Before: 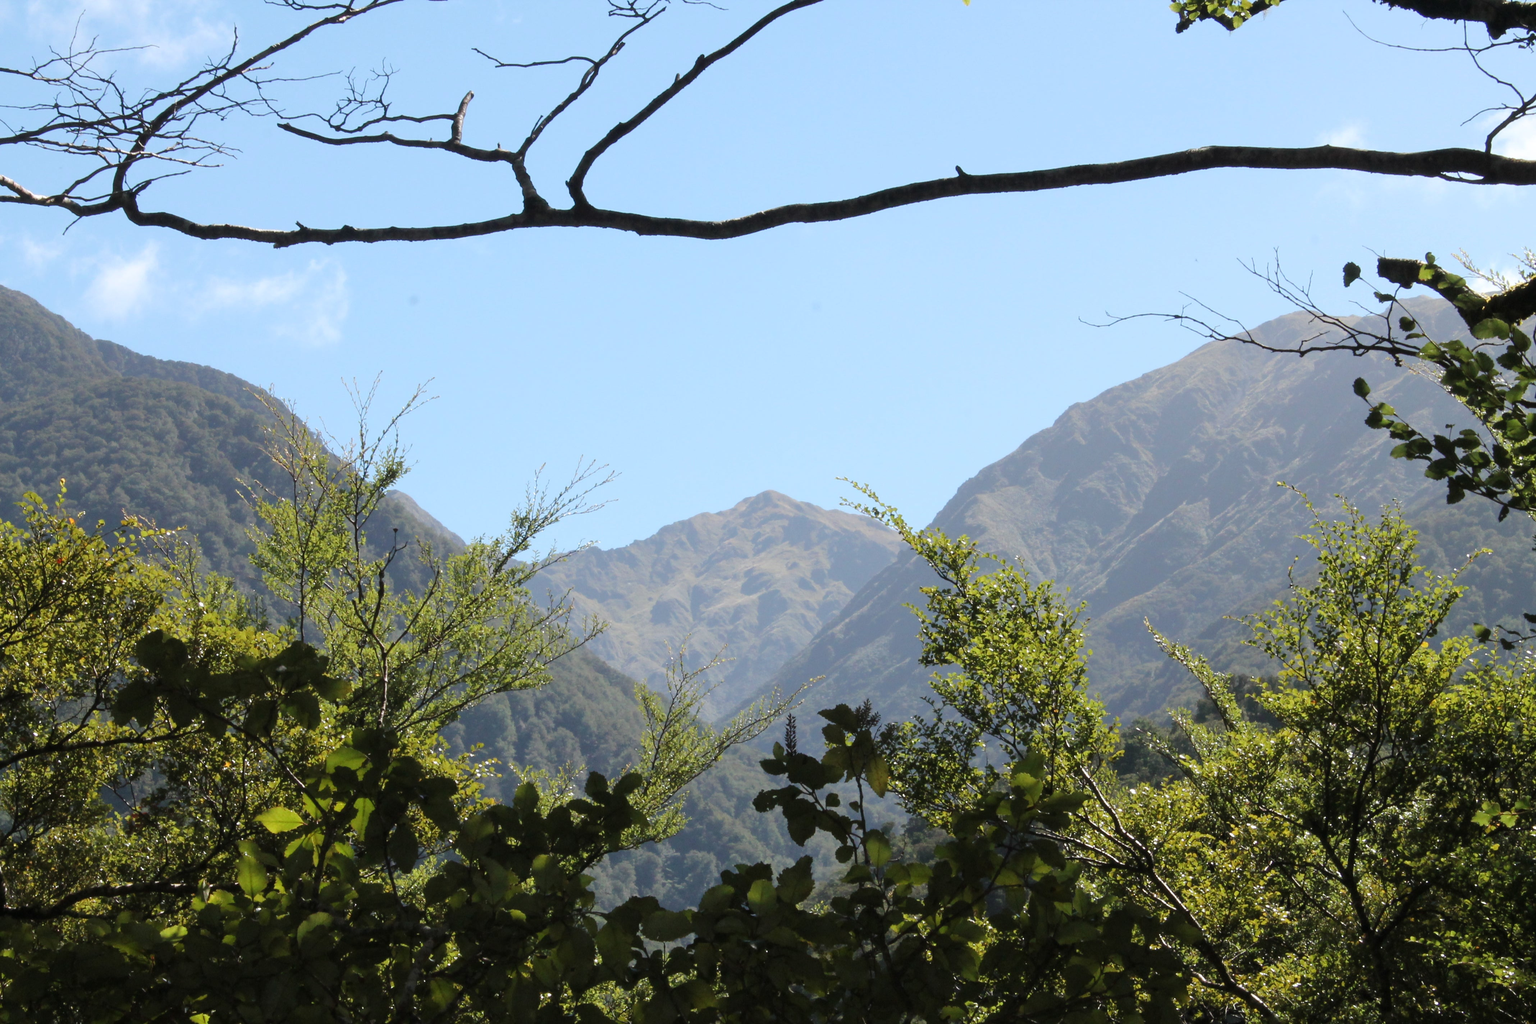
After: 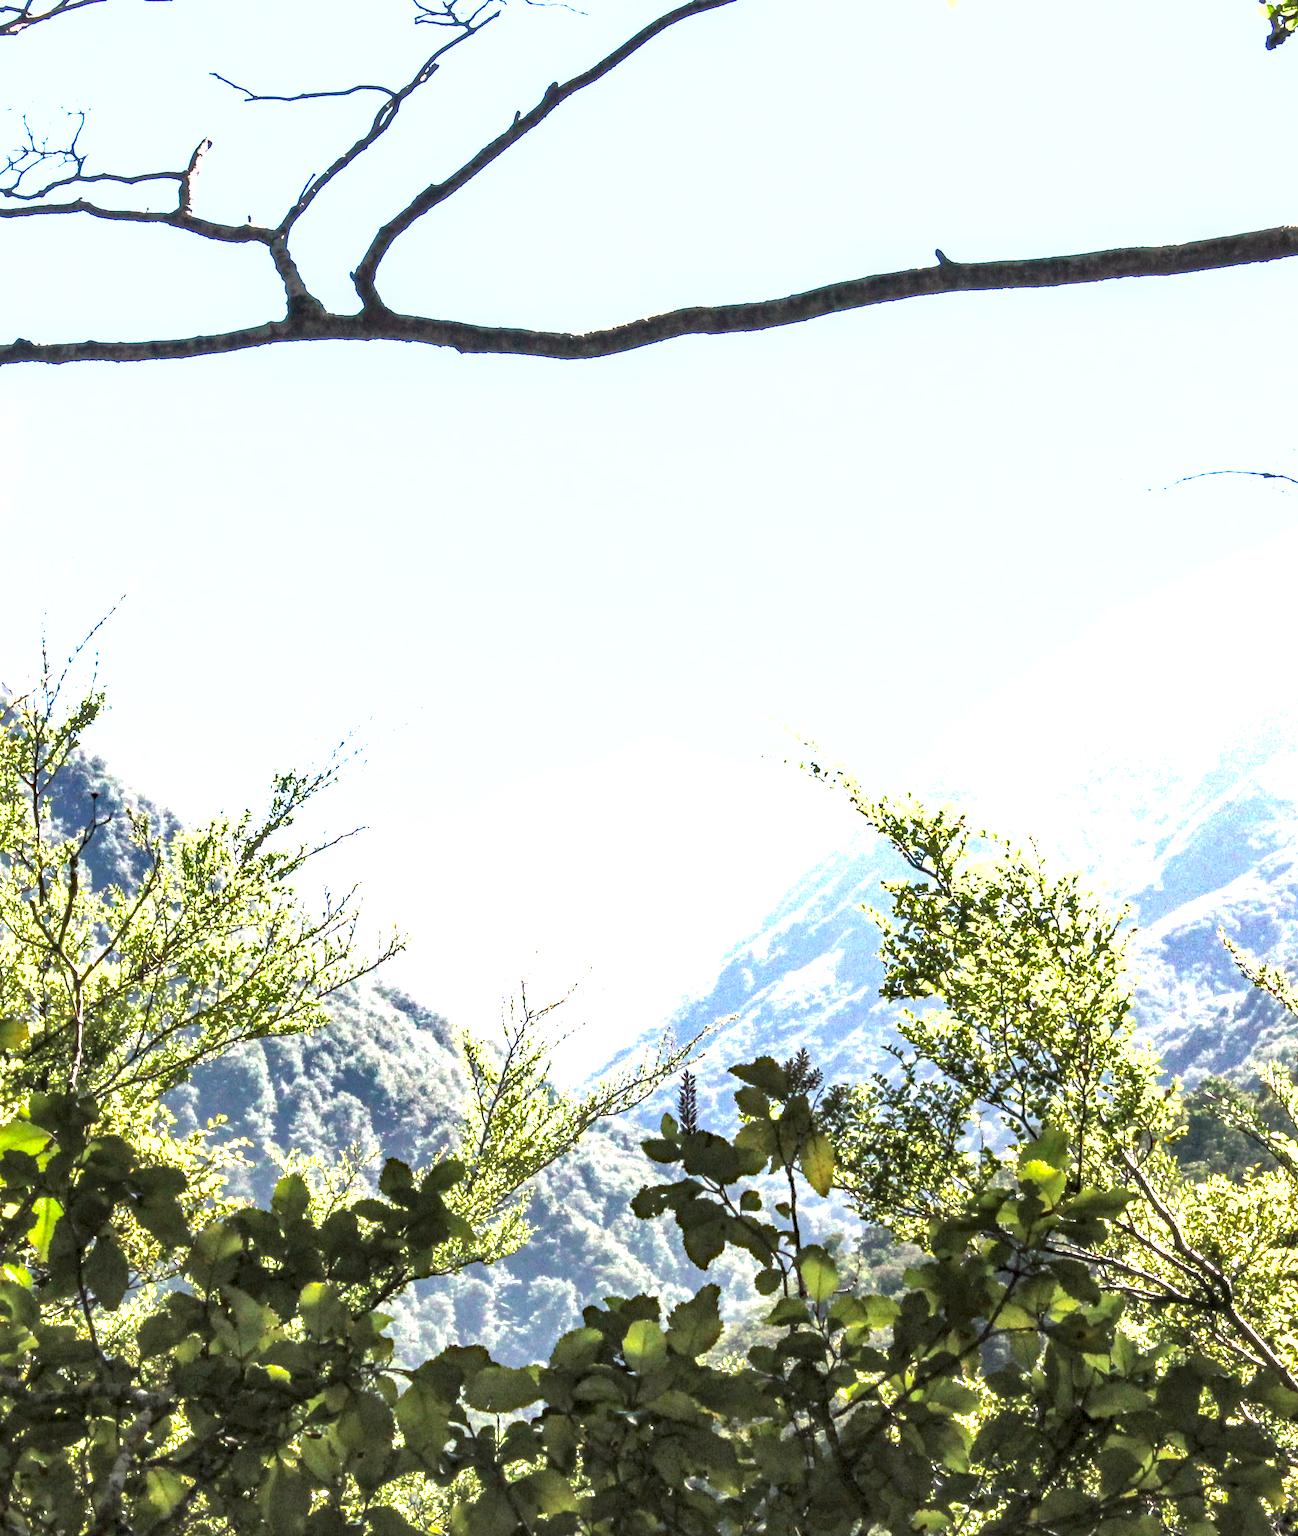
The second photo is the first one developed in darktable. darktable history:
contrast brightness saturation: contrast 0.047, brightness 0.068, saturation 0.008
local contrast: highlights 65%, shadows 53%, detail 169%, midtone range 0.512
exposure: exposure 2.198 EV, compensate highlight preservation false
haze removal: compatibility mode true, adaptive false
shadows and highlights: shadows 39.7, highlights -59.94
crop: left 21.662%, right 21.984%, bottom 0.012%
